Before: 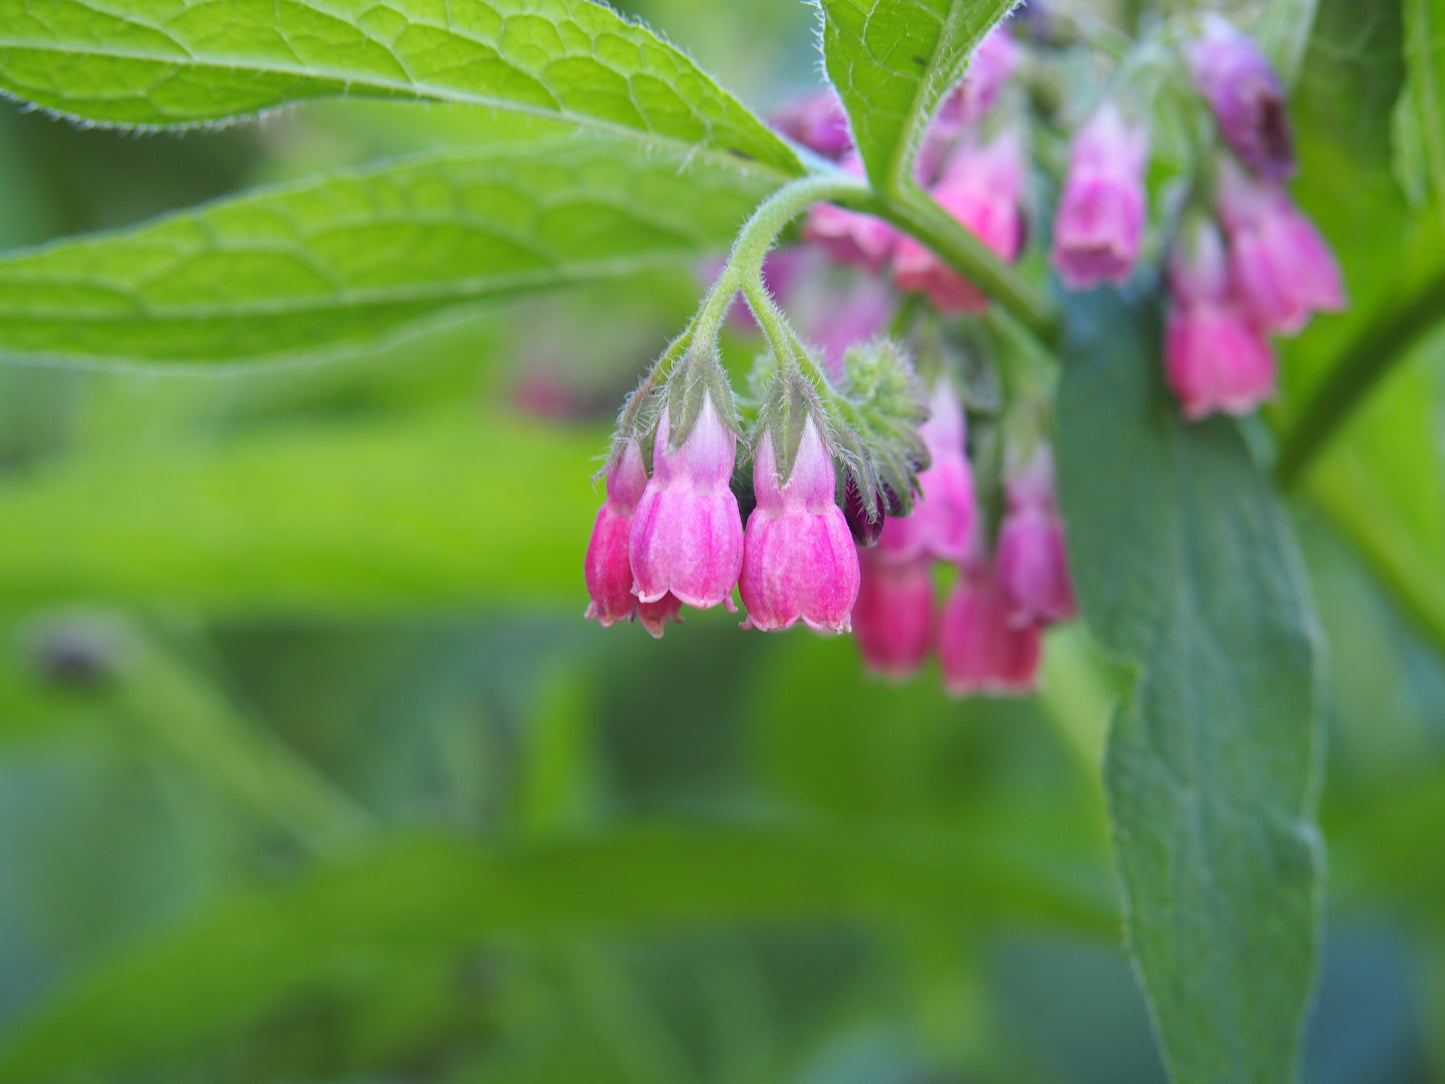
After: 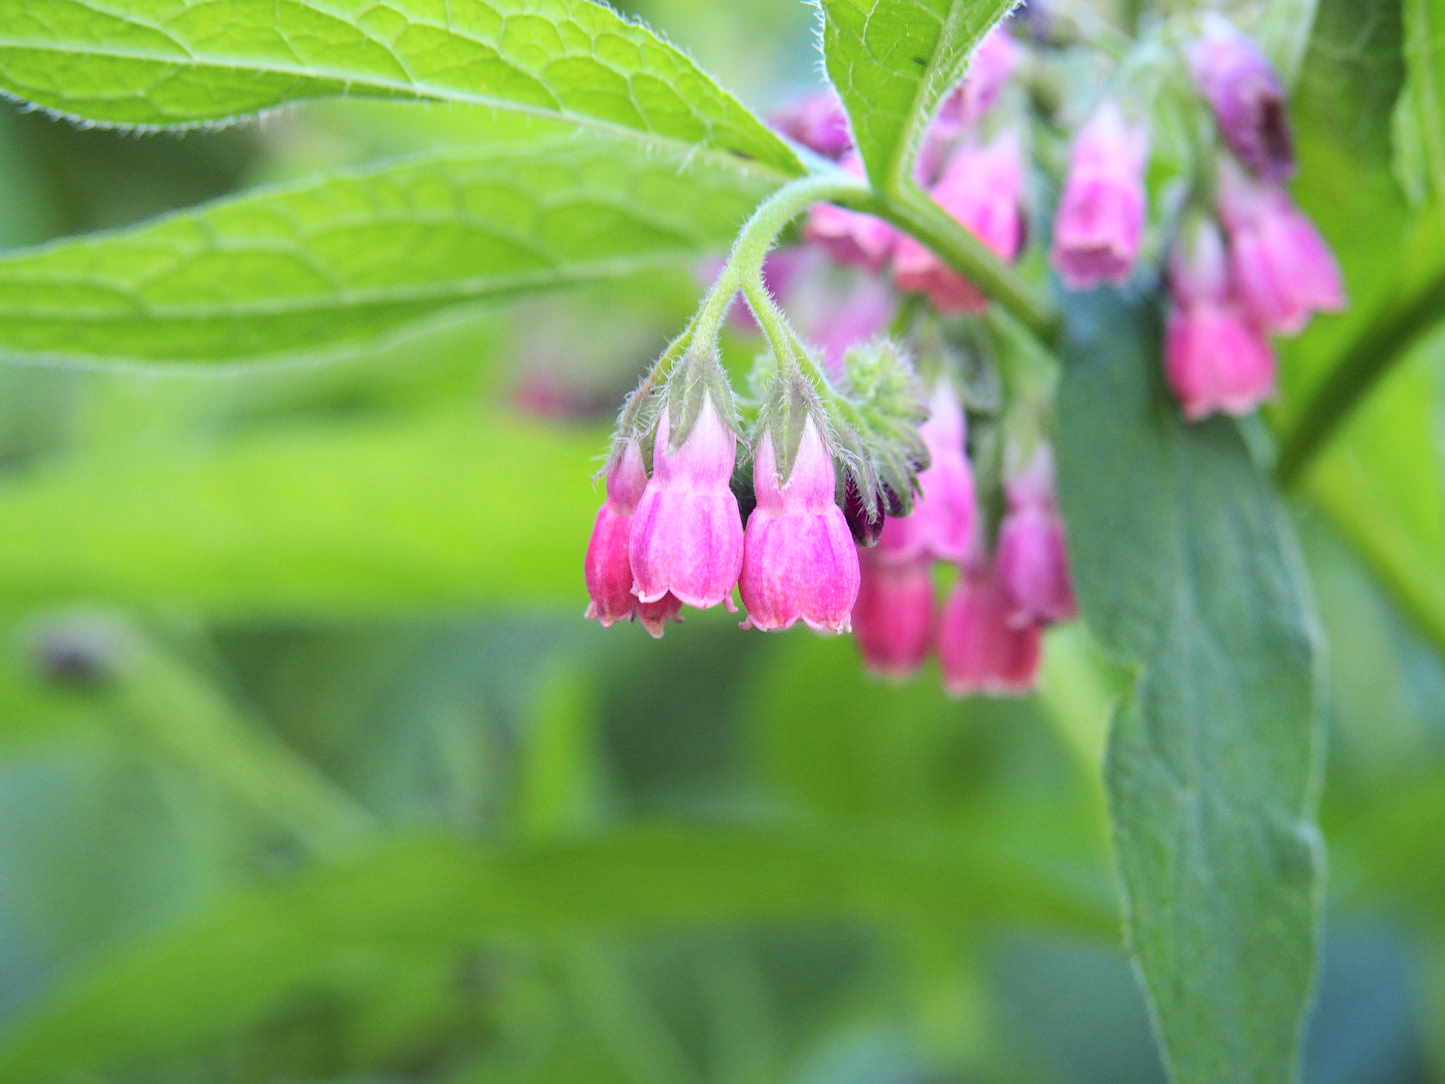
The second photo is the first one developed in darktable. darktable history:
contrast brightness saturation: contrast -0.016, brightness -0.014, saturation 0.028
tone curve: curves: ch0 [(0, 0) (0.004, 0.001) (0.133, 0.112) (0.325, 0.362) (0.832, 0.893) (1, 1)], color space Lab, independent channels, preserve colors none
levels: levels [0, 0.48, 0.961]
